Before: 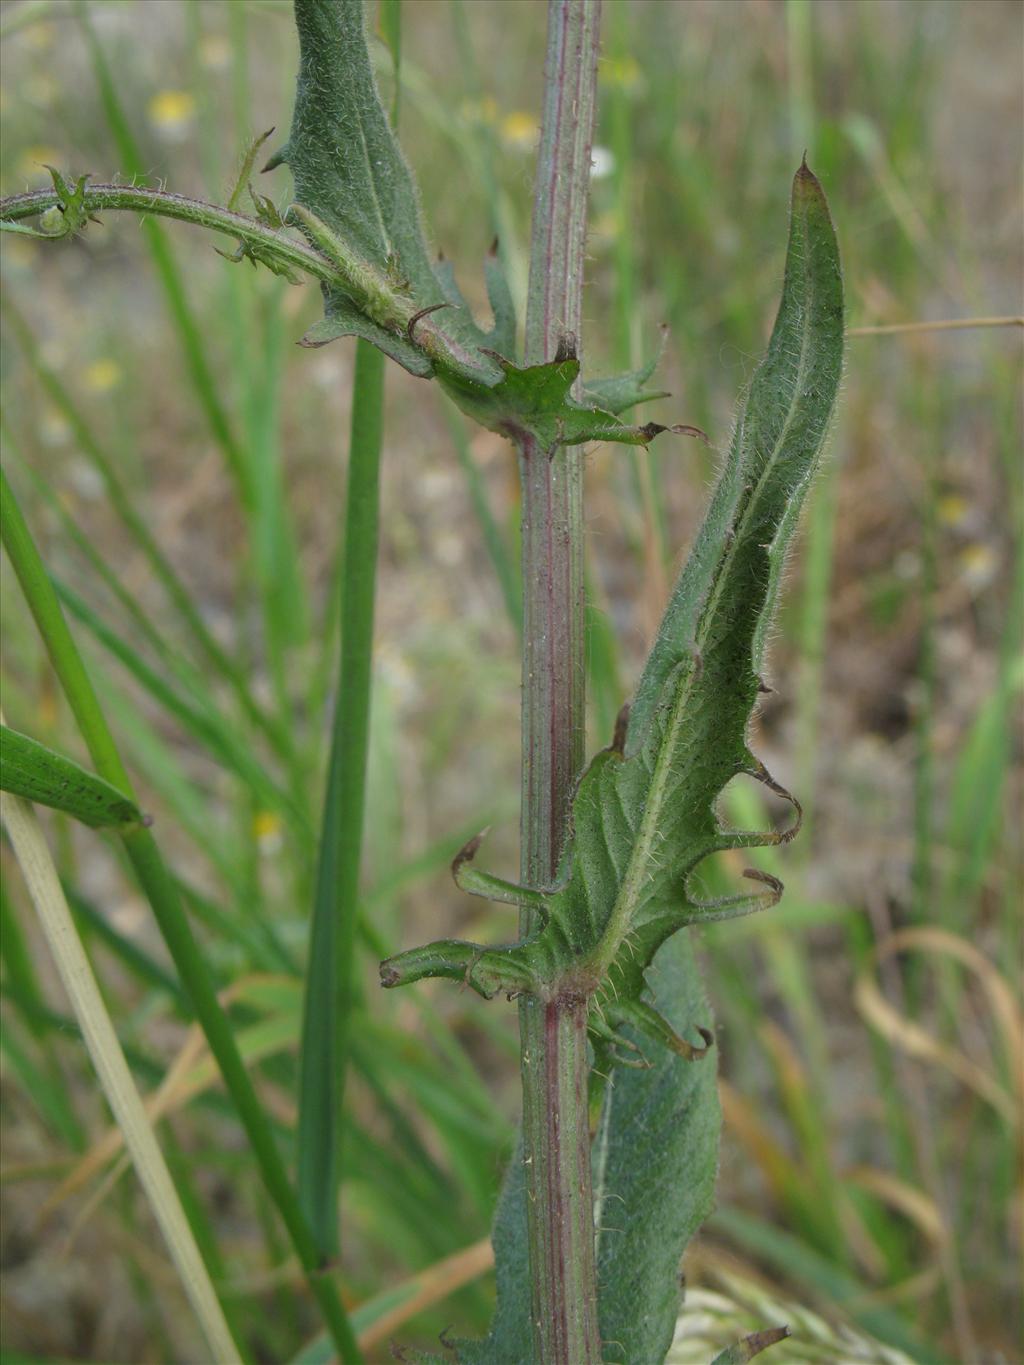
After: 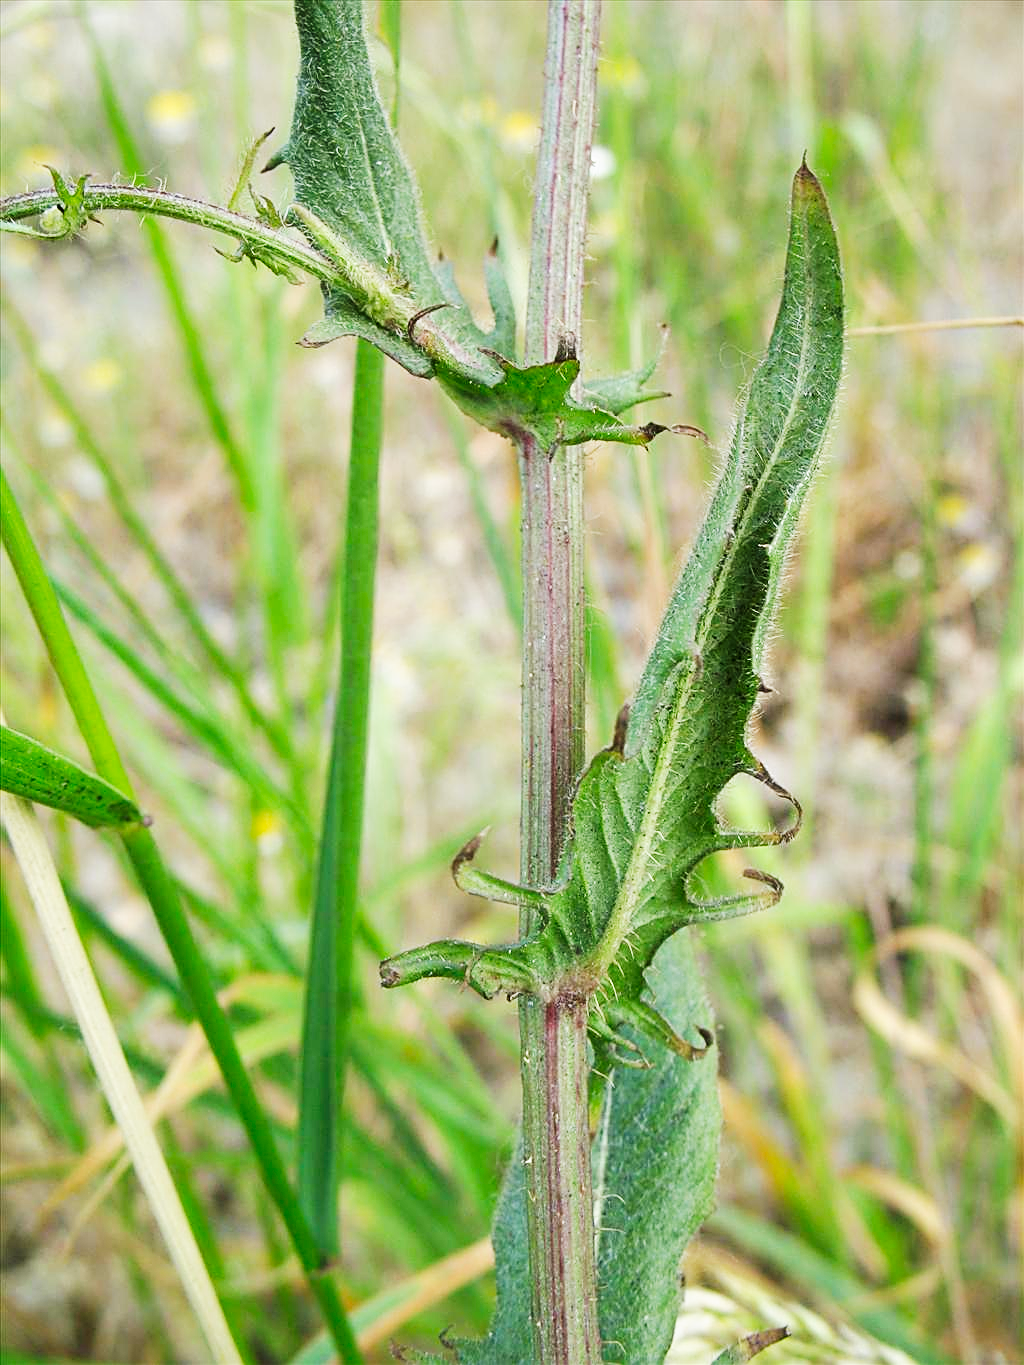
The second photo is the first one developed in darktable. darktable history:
sharpen: amount 0.553
levels: mode automatic, levels [0.093, 0.434, 0.988]
base curve: curves: ch0 [(0, 0) (0.007, 0.004) (0.027, 0.03) (0.046, 0.07) (0.207, 0.54) (0.442, 0.872) (0.673, 0.972) (1, 1)], preserve colors none
